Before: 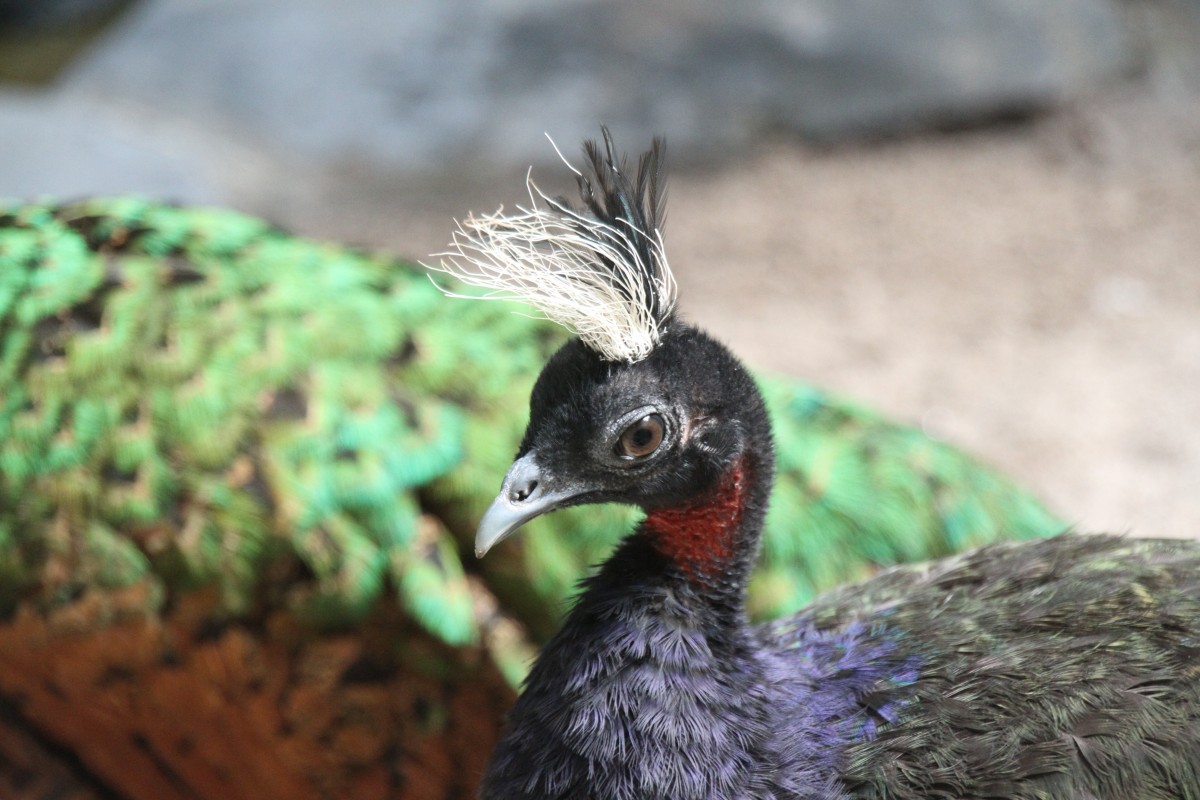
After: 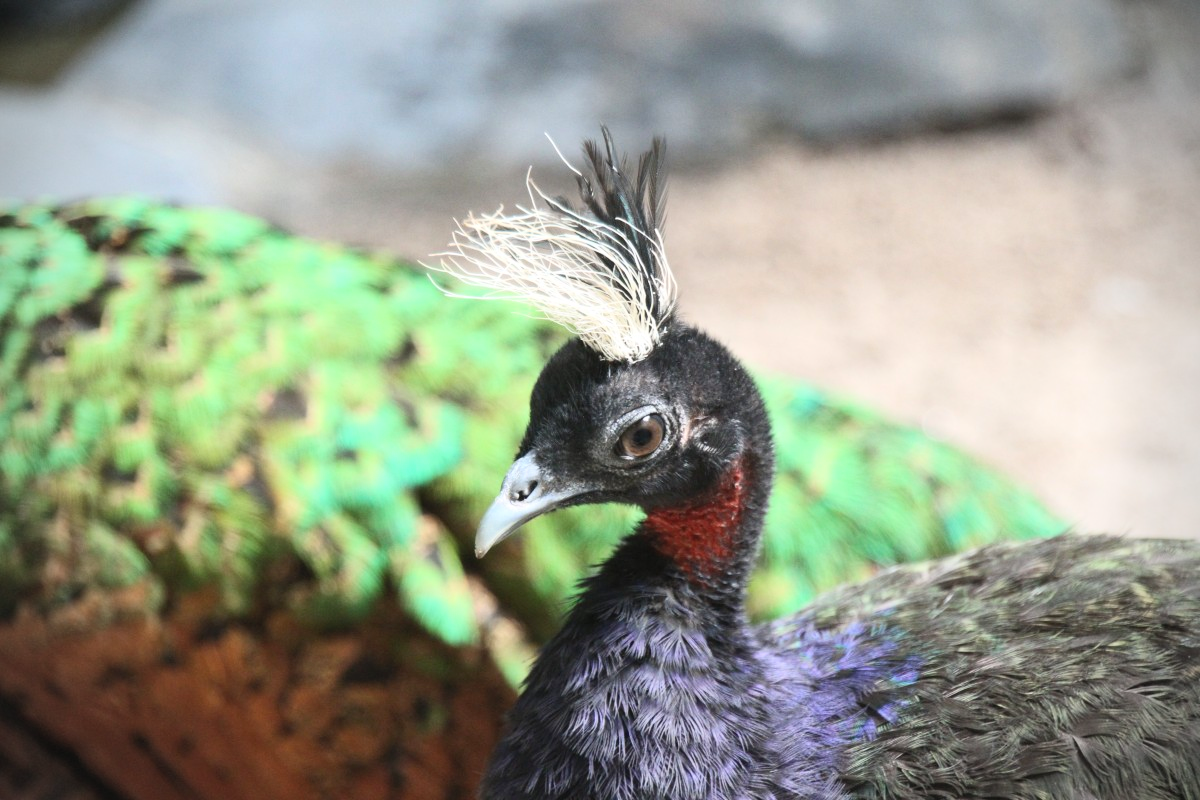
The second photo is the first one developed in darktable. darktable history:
vignetting: on, module defaults
color zones: curves: ch1 [(0, 0.469) (0.01, 0.469) (0.12, 0.446) (0.248, 0.469) (0.5, 0.5) (0.748, 0.5) (0.99, 0.469) (1, 0.469)]
exposure: exposure 0.02 EV, compensate highlight preservation false
contrast brightness saturation: contrast 0.2, brightness 0.16, saturation 0.22
